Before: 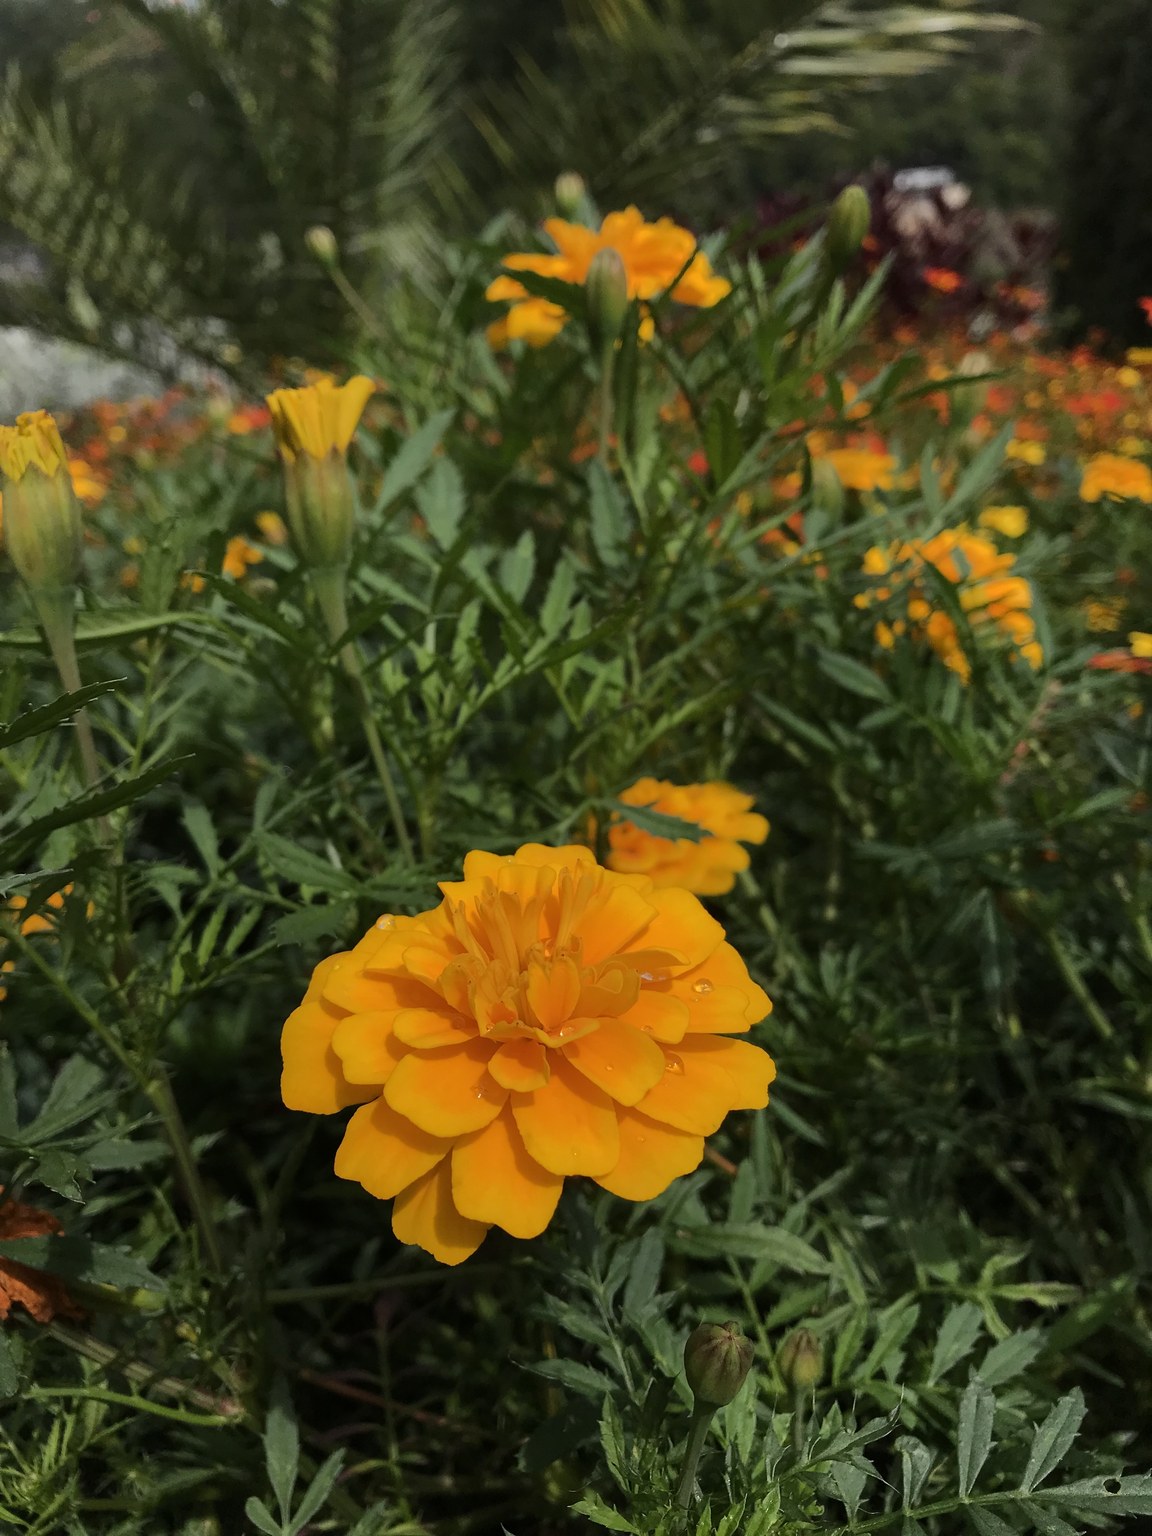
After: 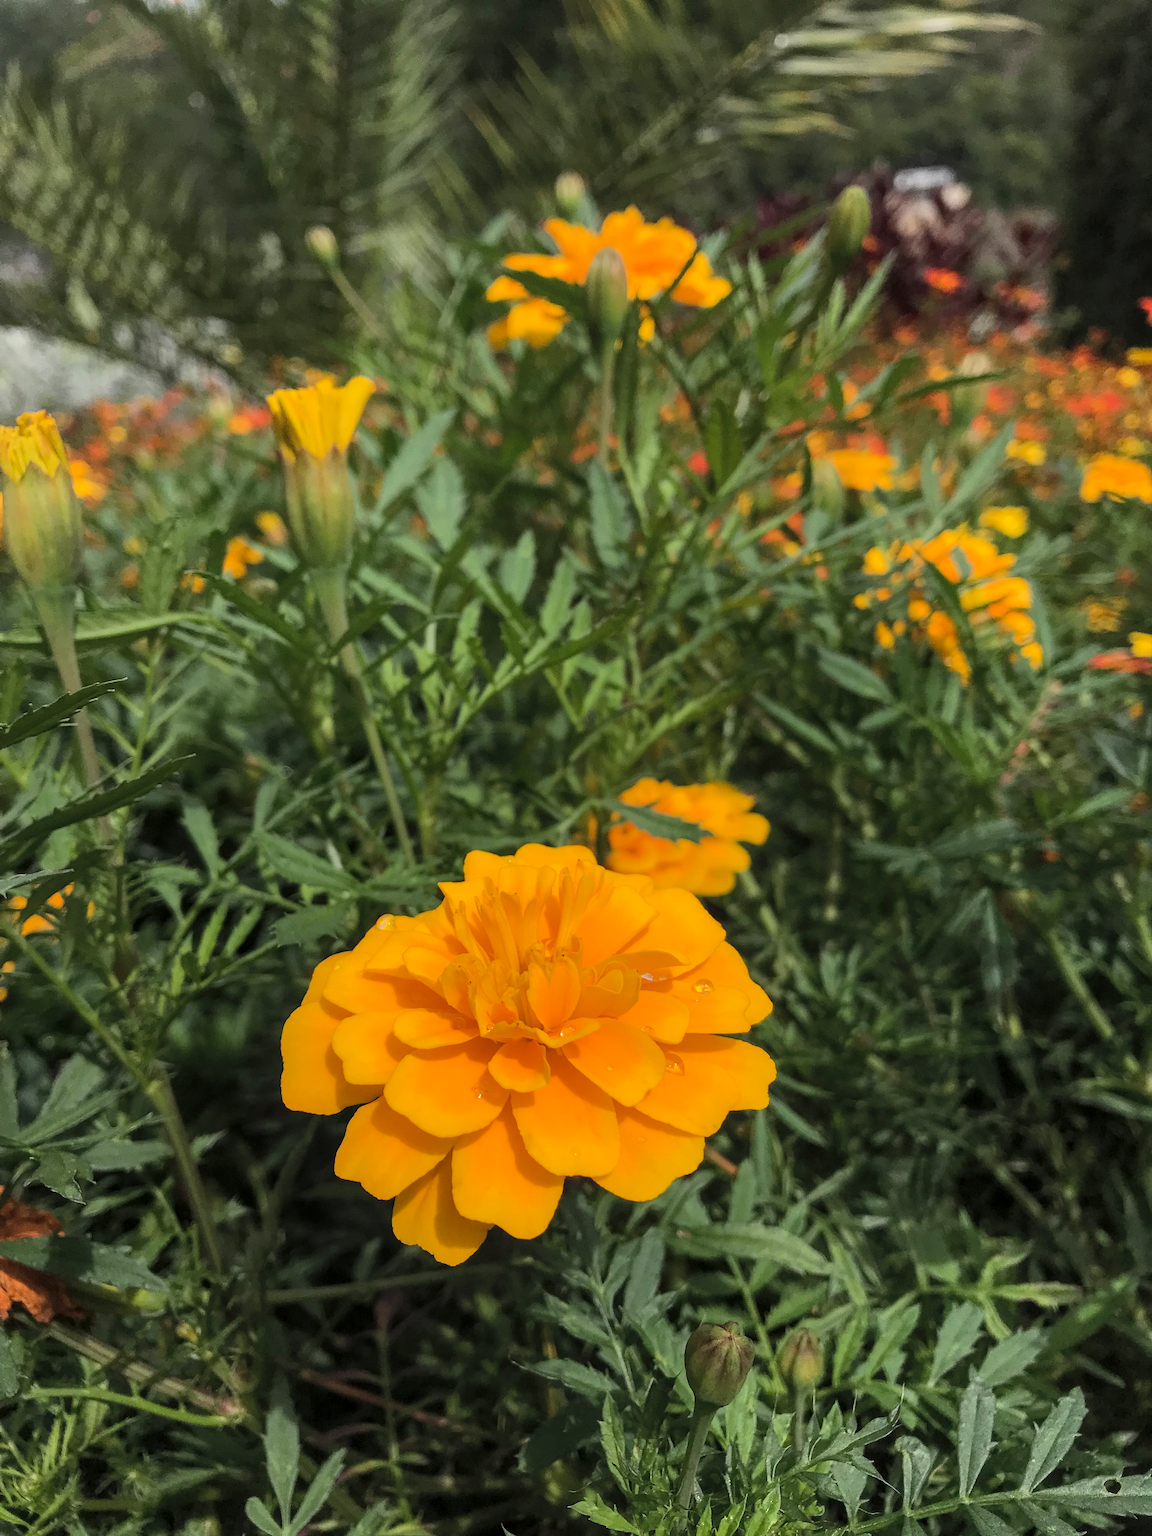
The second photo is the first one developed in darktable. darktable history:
local contrast: on, module defaults
contrast brightness saturation: brightness 0.15
